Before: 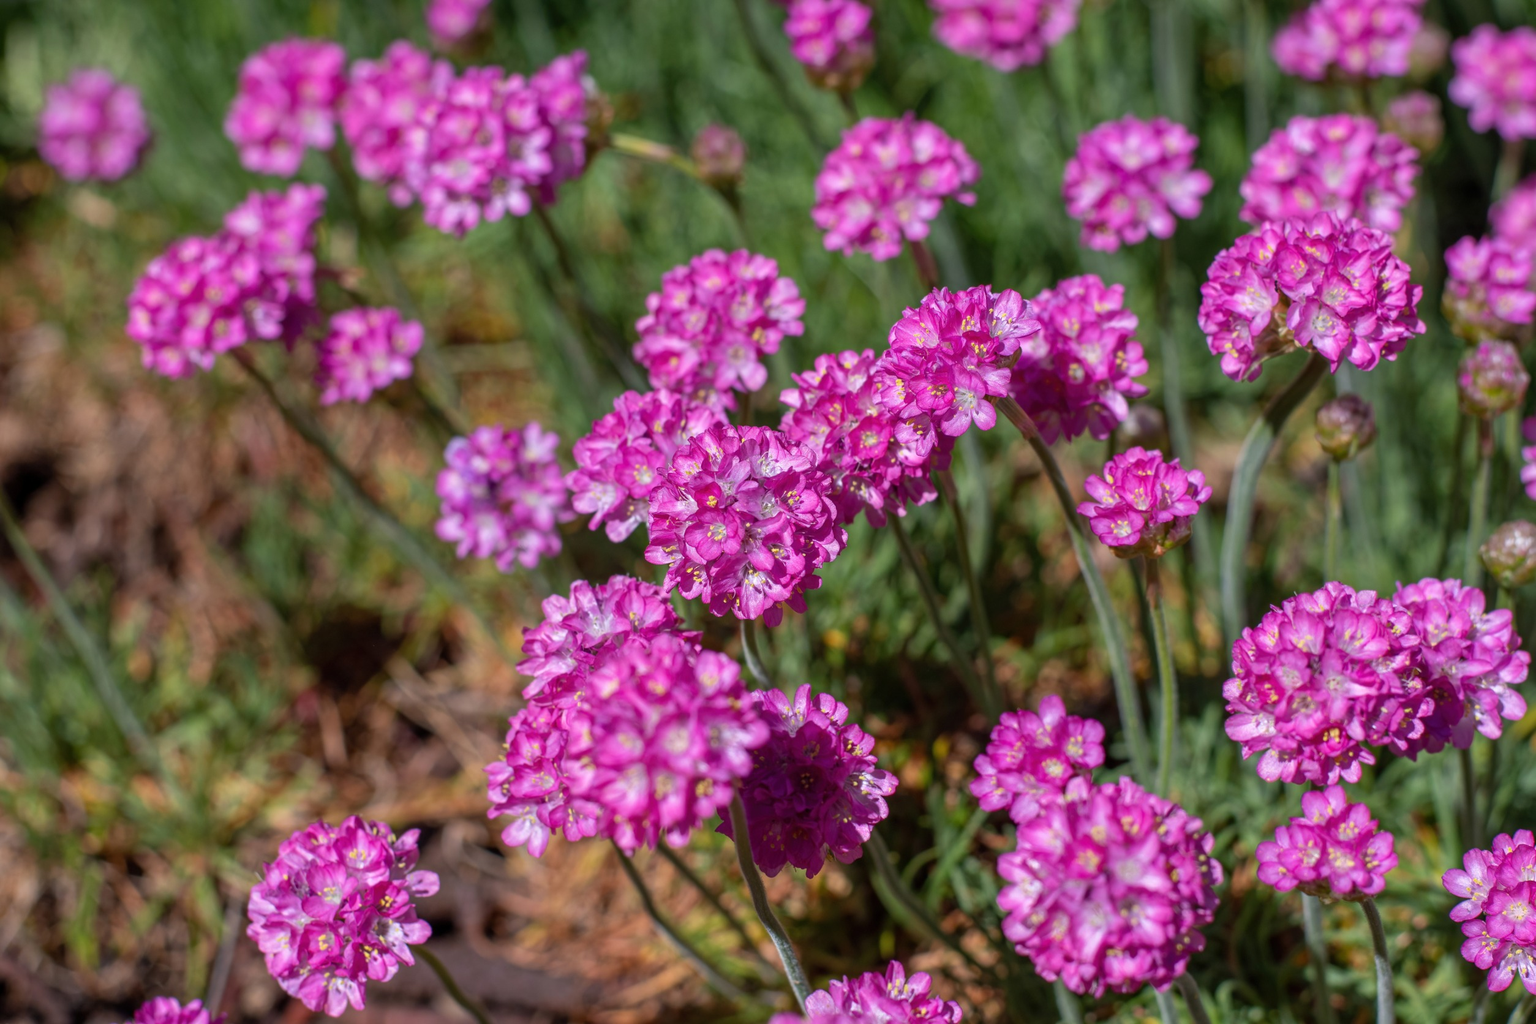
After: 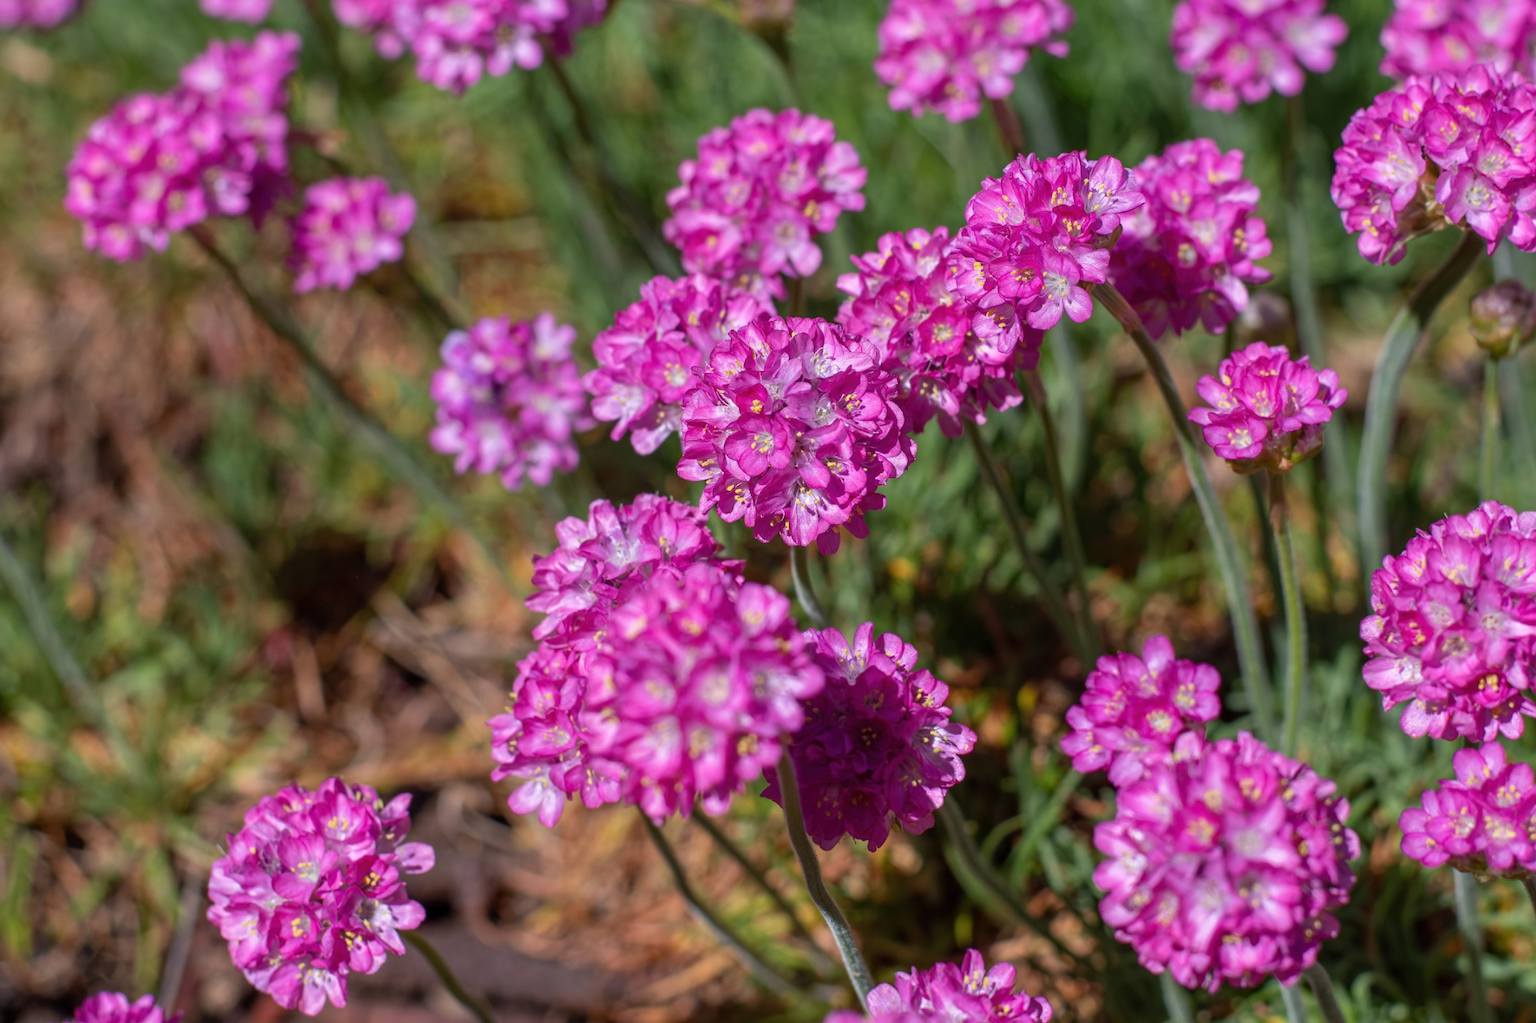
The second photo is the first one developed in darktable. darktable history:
crop and rotate: left 4.669%, top 15.381%, right 10.671%
